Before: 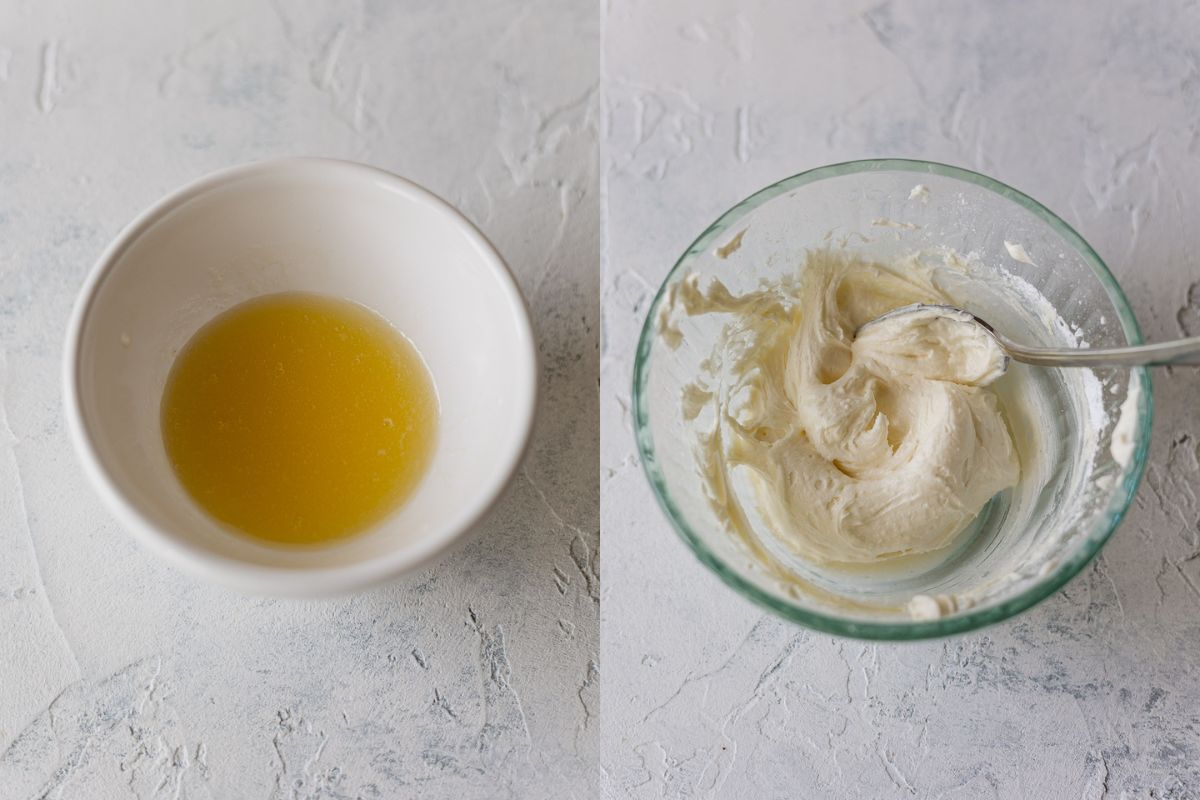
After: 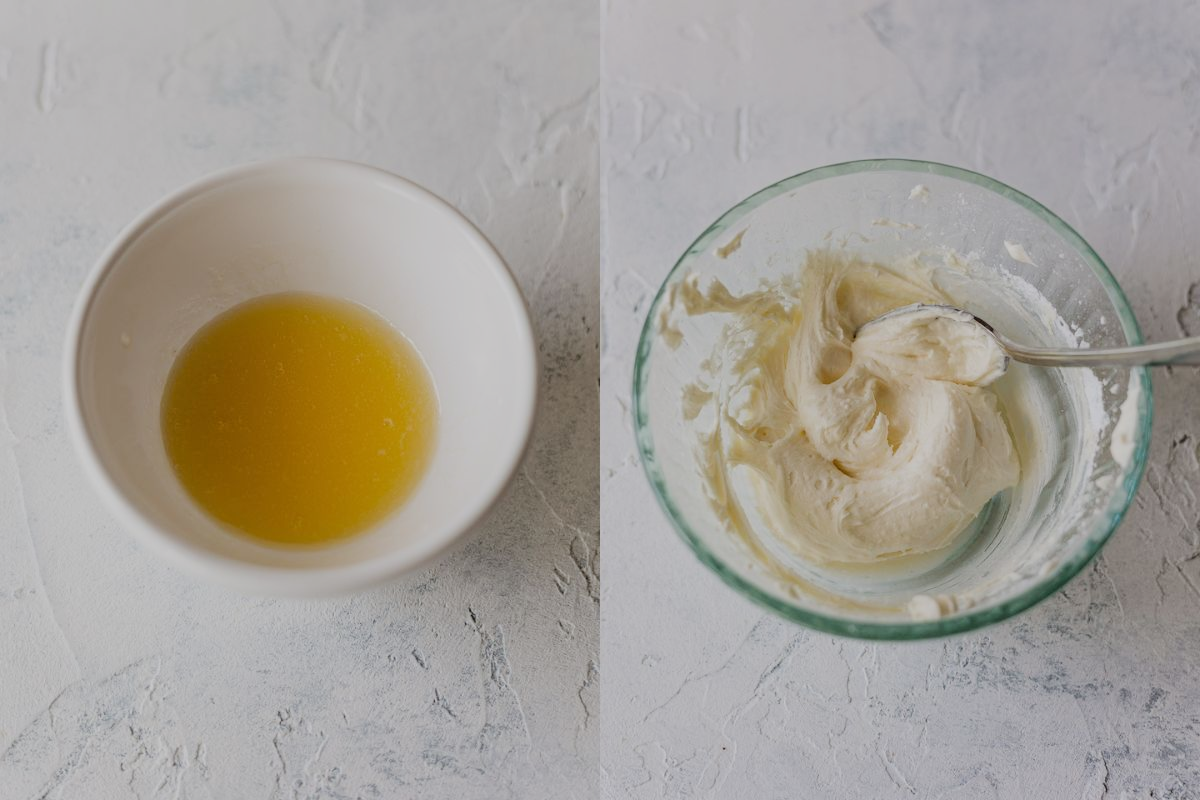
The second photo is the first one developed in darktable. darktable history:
filmic rgb: black relative exposure -7.65 EV, white relative exposure 4.56 EV, threshold 2.94 EV, hardness 3.61, contrast 0.984, enable highlight reconstruction true
